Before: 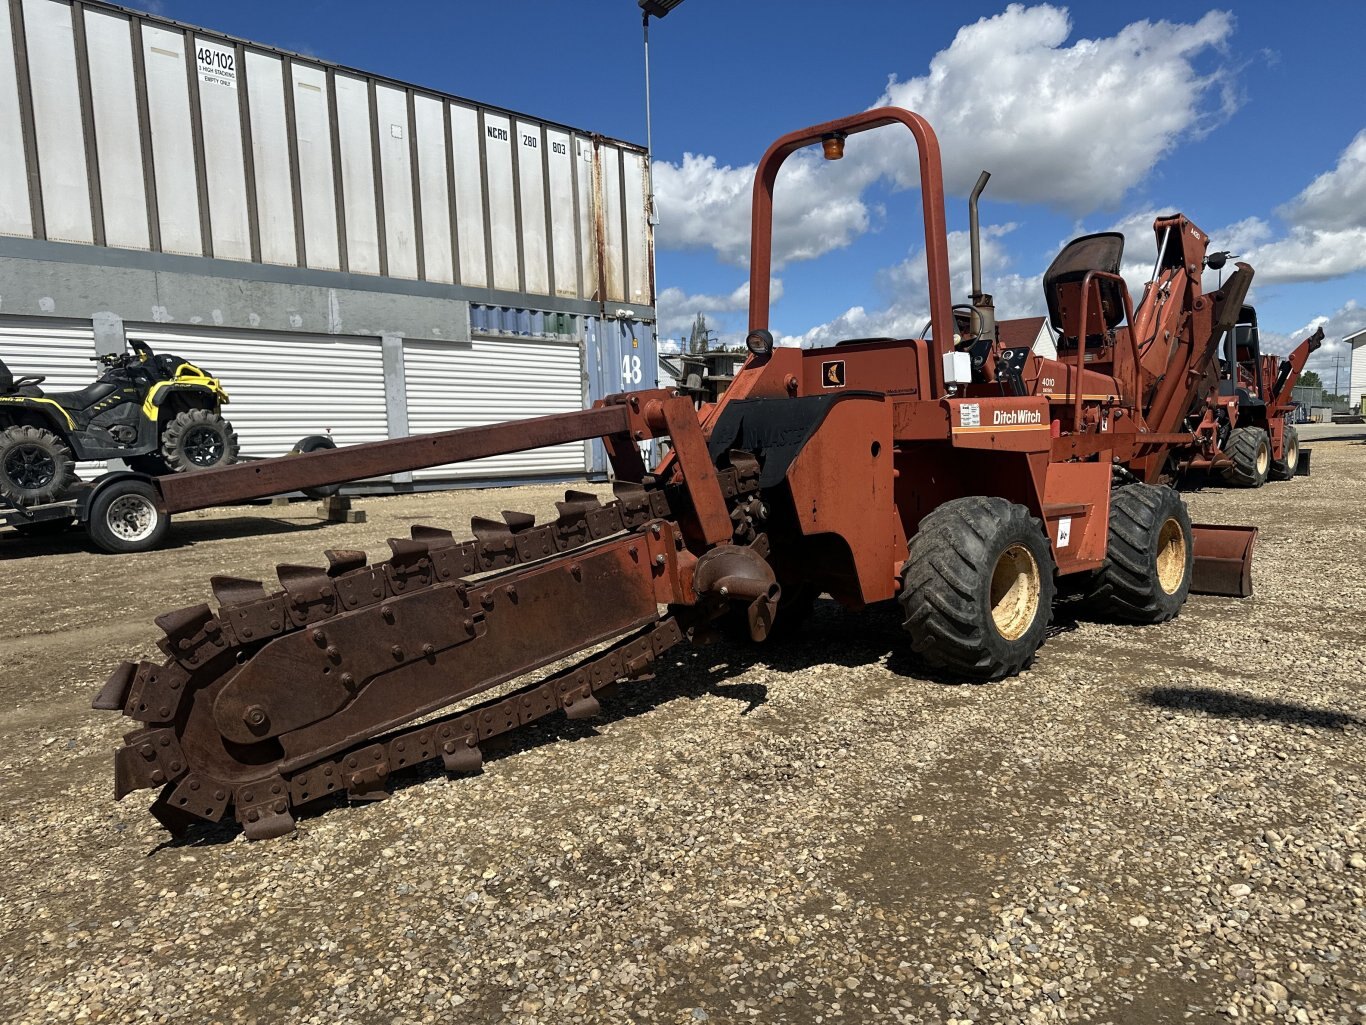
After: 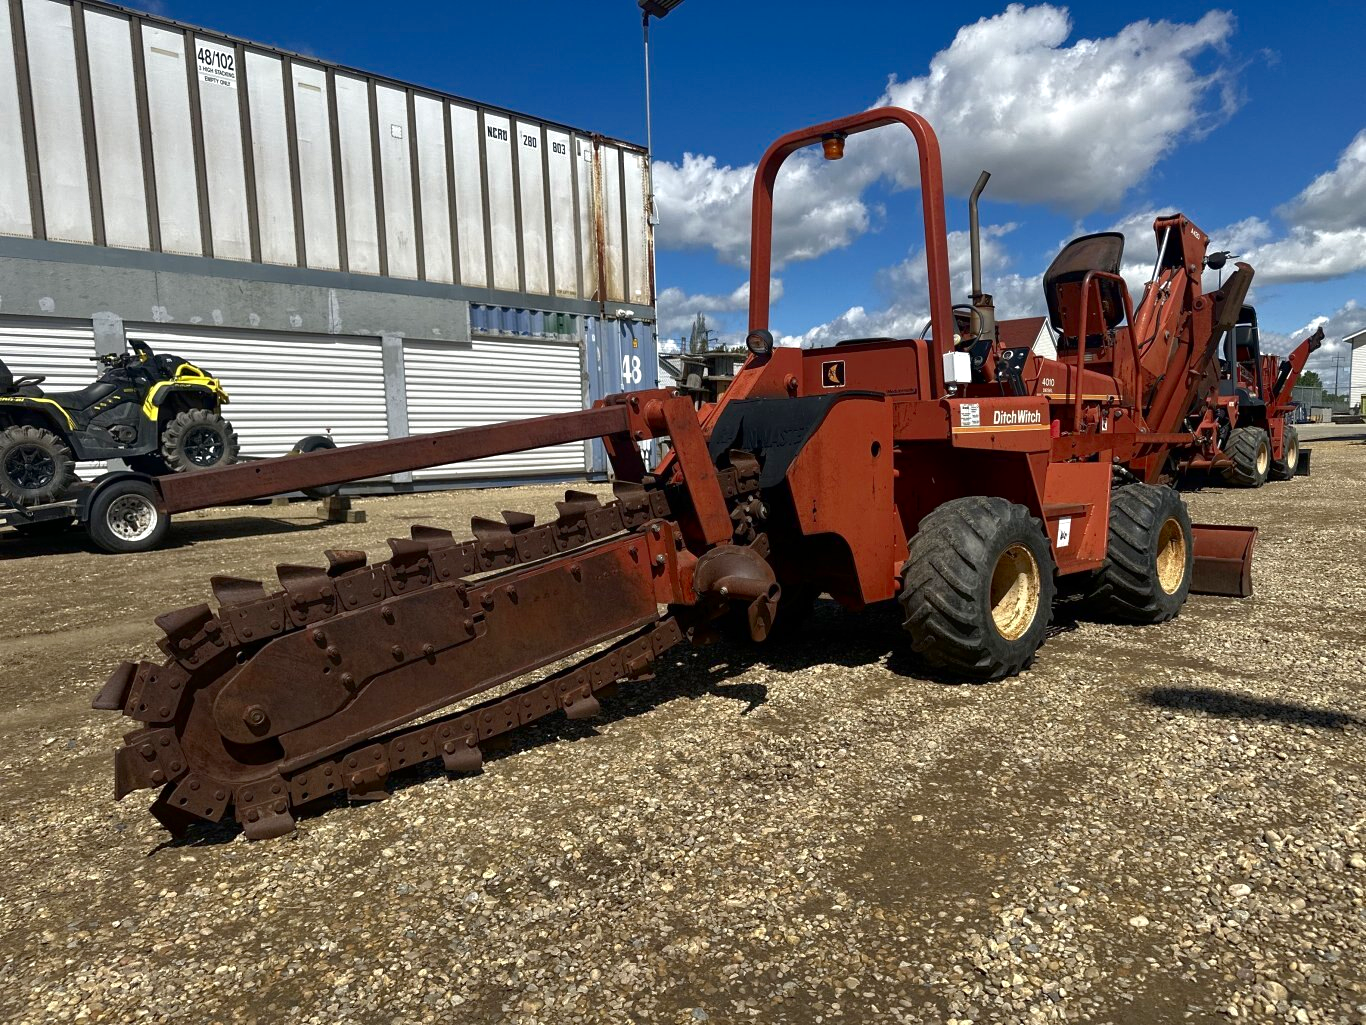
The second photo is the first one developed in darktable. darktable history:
contrast brightness saturation: contrast 0.066, brightness -0.138, saturation 0.115
exposure: black level correction 0, exposure 0.499 EV, compensate exposure bias true, compensate highlight preservation false
tone equalizer: -8 EV 0.241 EV, -7 EV 0.411 EV, -6 EV 0.44 EV, -5 EV 0.234 EV, -3 EV -0.261 EV, -2 EV -0.43 EV, -1 EV -0.441 EV, +0 EV -0.261 EV, edges refinement/feathering 500, mask exposure compensation -1.57 EV, preserve details no
